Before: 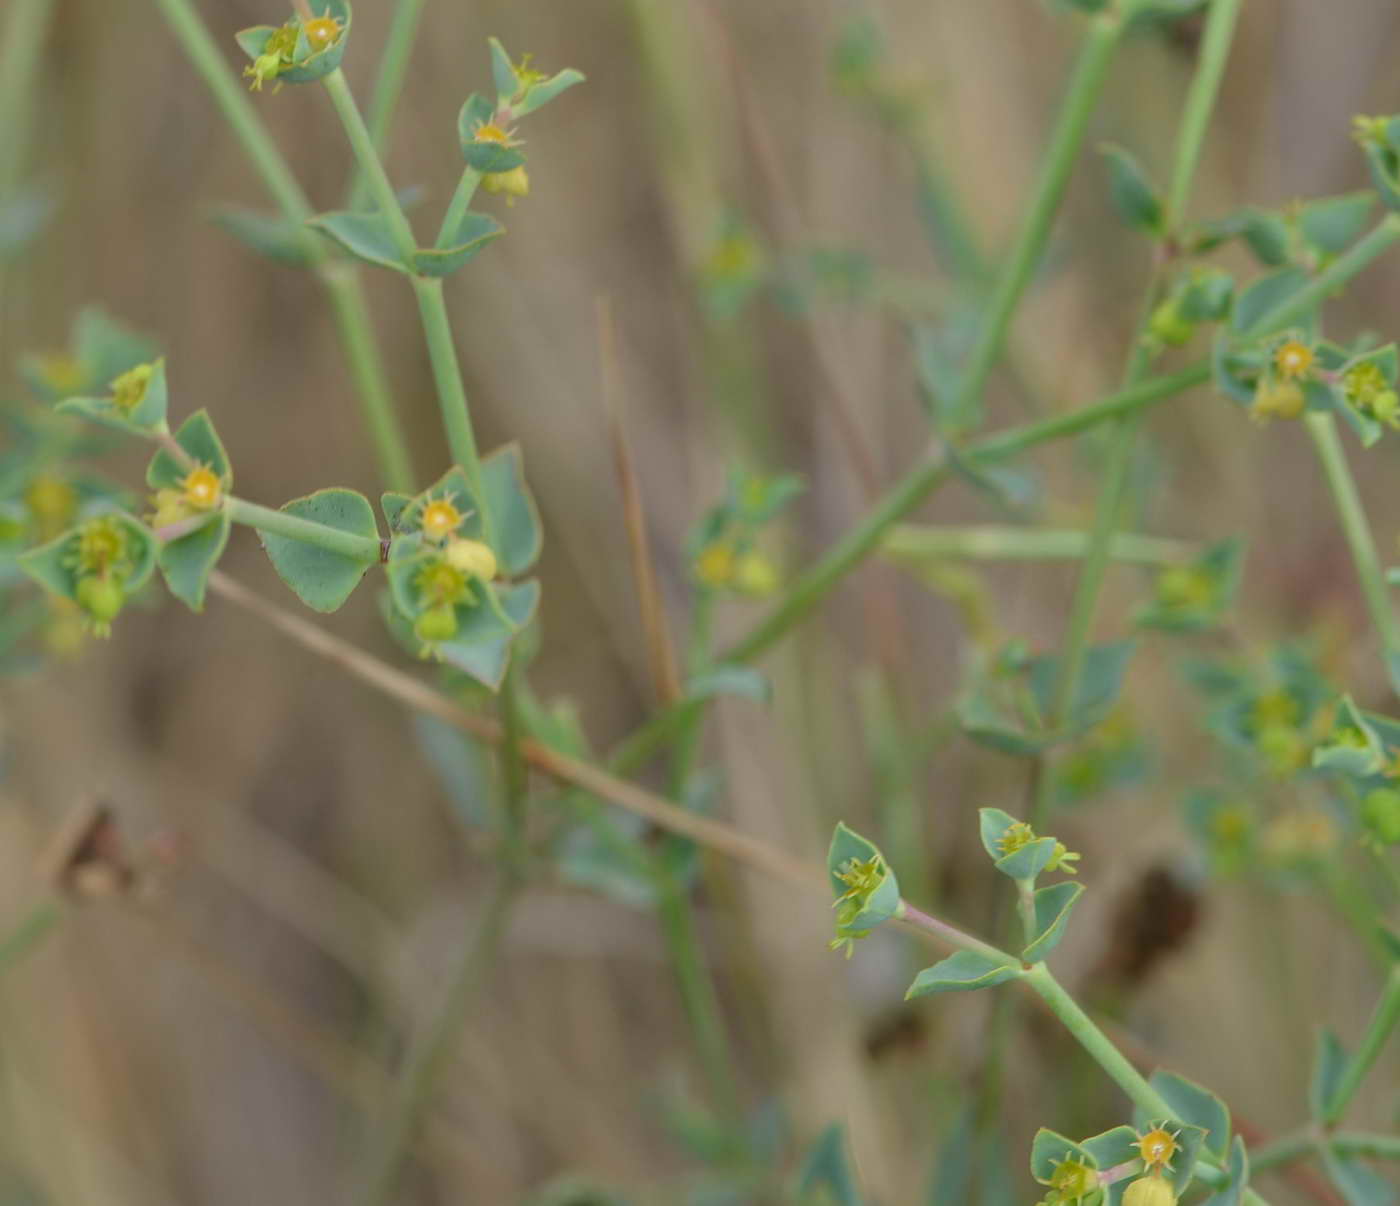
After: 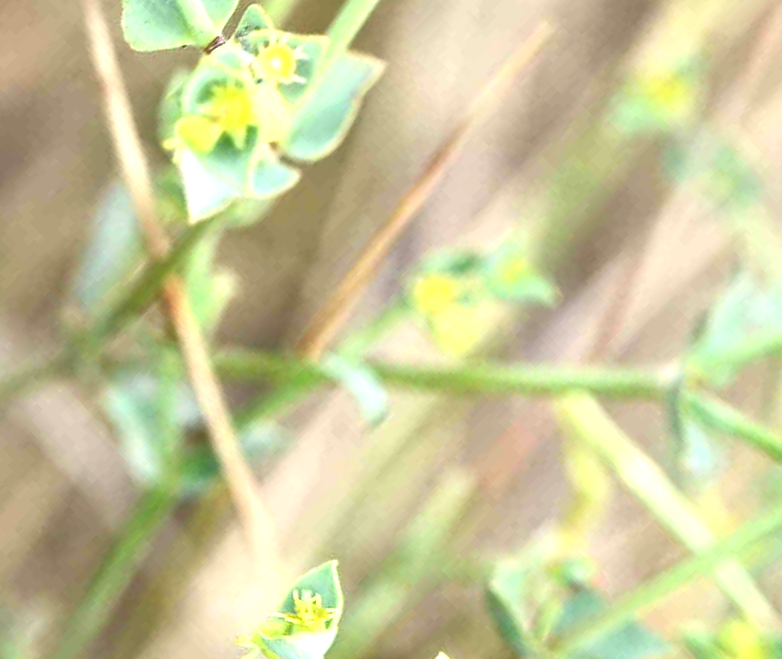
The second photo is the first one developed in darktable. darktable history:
levels: levels [0, 0.352, 0.703]
tone curve: curves: ch0 [(0, 0) (0.003, 0.231) (0.011, 0.231) (0.025, 0.231) (0.044, 0.231) (0.069, 0.231) (0.1, 0.234) (0.136, 0.239) (0.177, 0.243) (0.224, 0.247) (0.277, 0.265) (0.335, 0.311) (0.399, 0.389) (0.468, 0.507) (0.543, 0.634) (0.623, 0.74) (0.709, 0.83) (0.801, 0.889) (0.898, 0.93) (1, 1)], color space Lab, independent channels, preserve colors none
crop and rotate: angle -46.09°, top 16.446%, right 0.962%, bottom 11.657%
